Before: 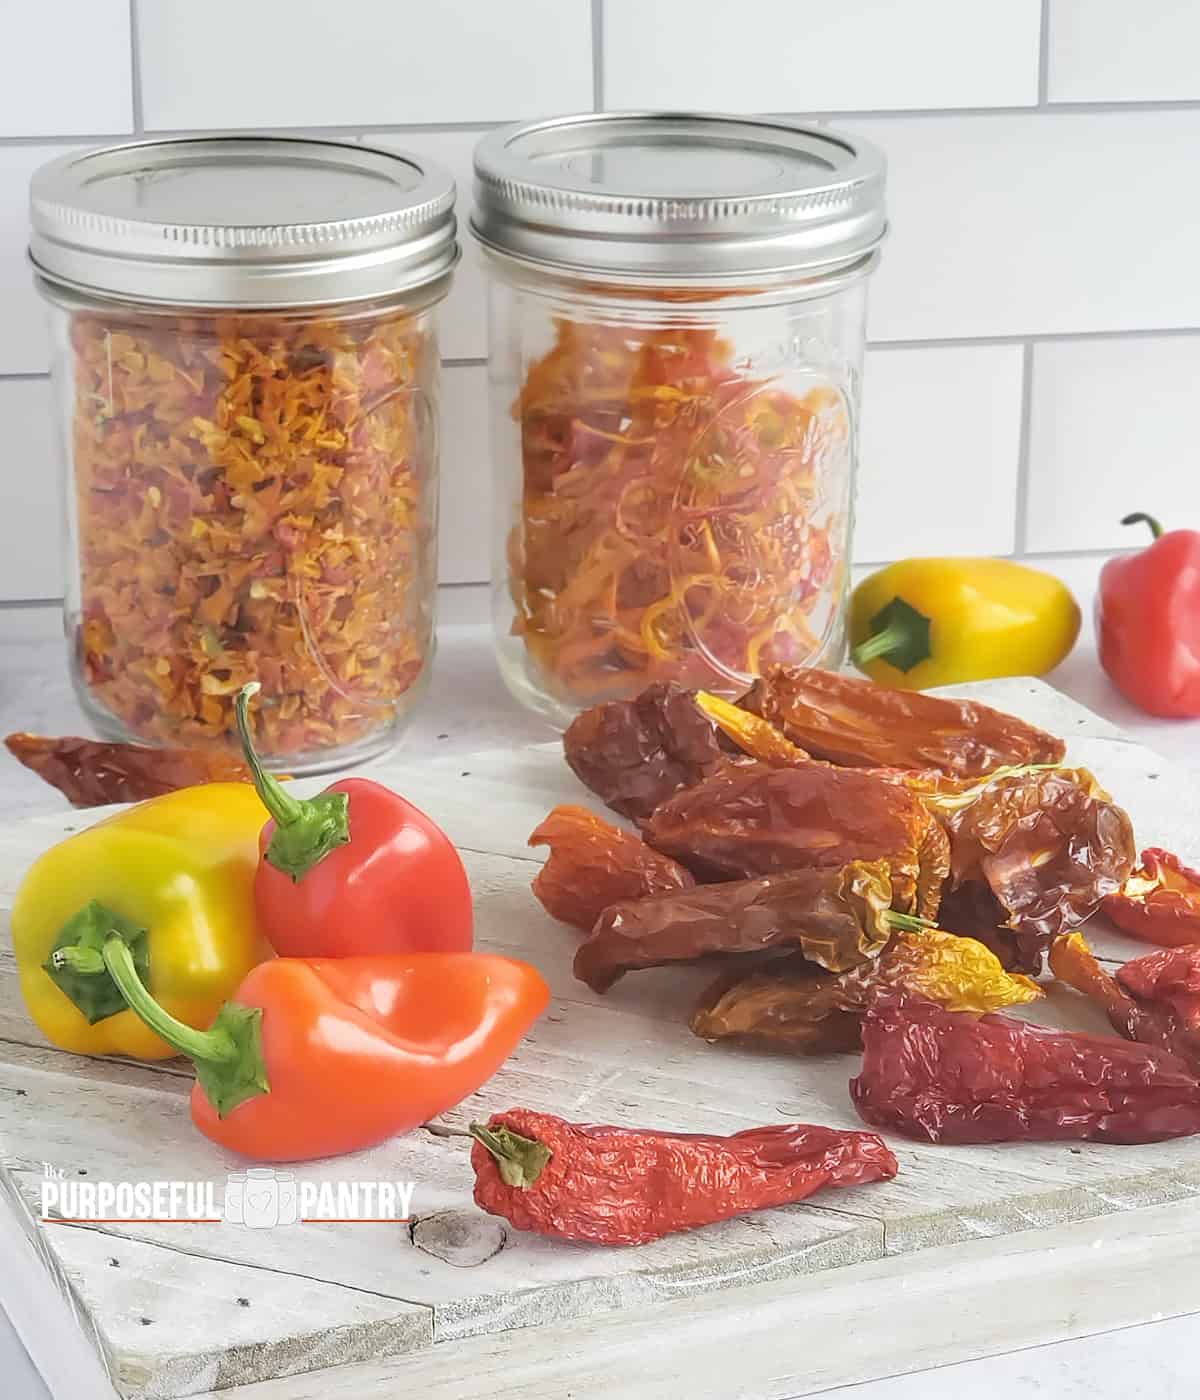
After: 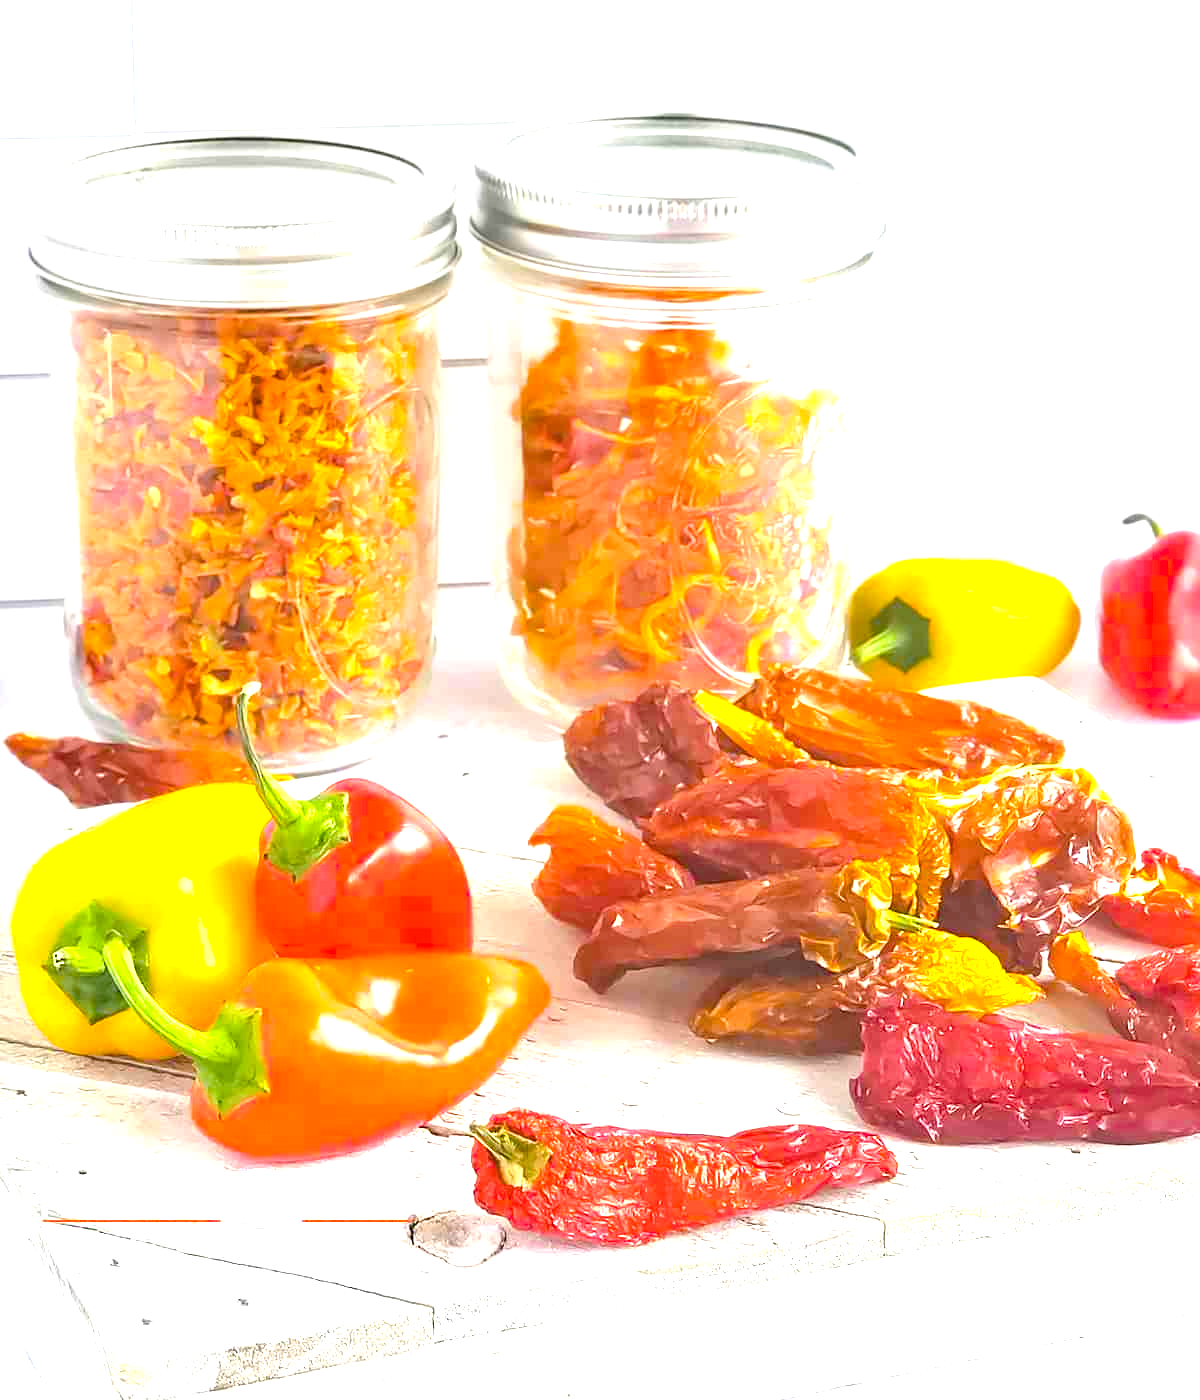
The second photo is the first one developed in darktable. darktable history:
exposure: black level correction 0, exposure 1.409 EV, compensate highlight preservation false
color balance rgb: global offset › hue 171.93°, linear chroma grading › global chroma 4.043%, perceptual saturation grading › global saturation 42.85%, global vibrance 3.638%
